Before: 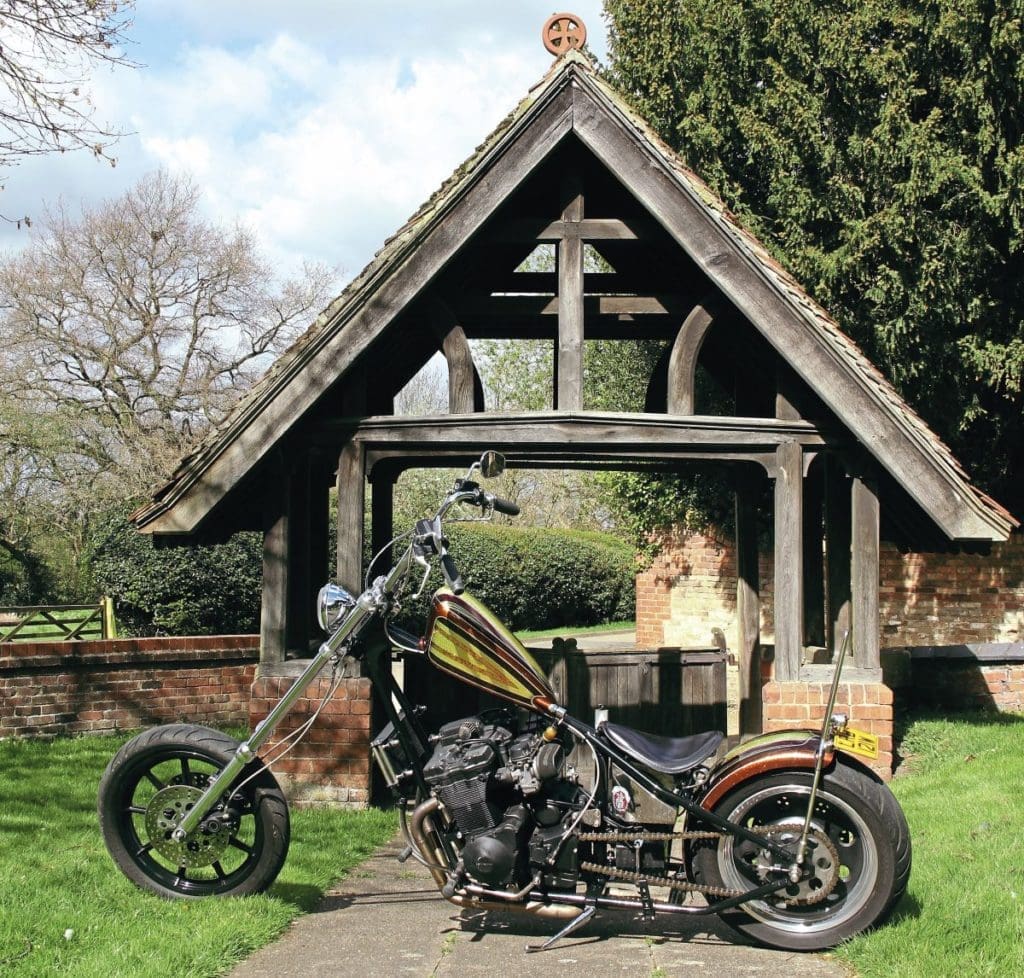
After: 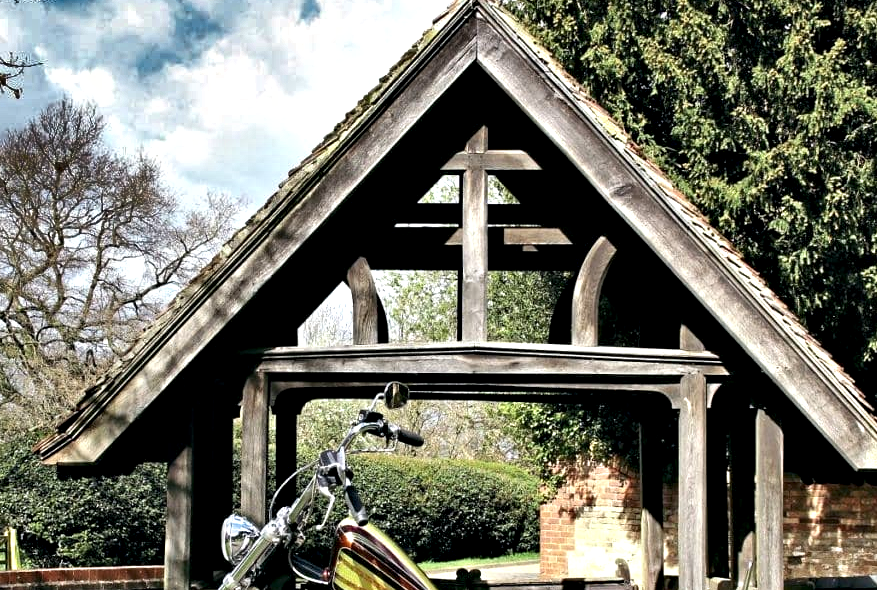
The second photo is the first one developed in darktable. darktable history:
shadows and highlights: shadows 20.75, highlights -81.29, highlights color adjustment 49.82%, soften with gaussian
crop and rotate: left 9.438%, top 7.096%, right 4.834%, bottom 32.55%
contrast equalizer: octaves 7, y [[0.6 ×6], [0.55 ×6], [0 ×6], [0 ×6], [0 ×6]]
